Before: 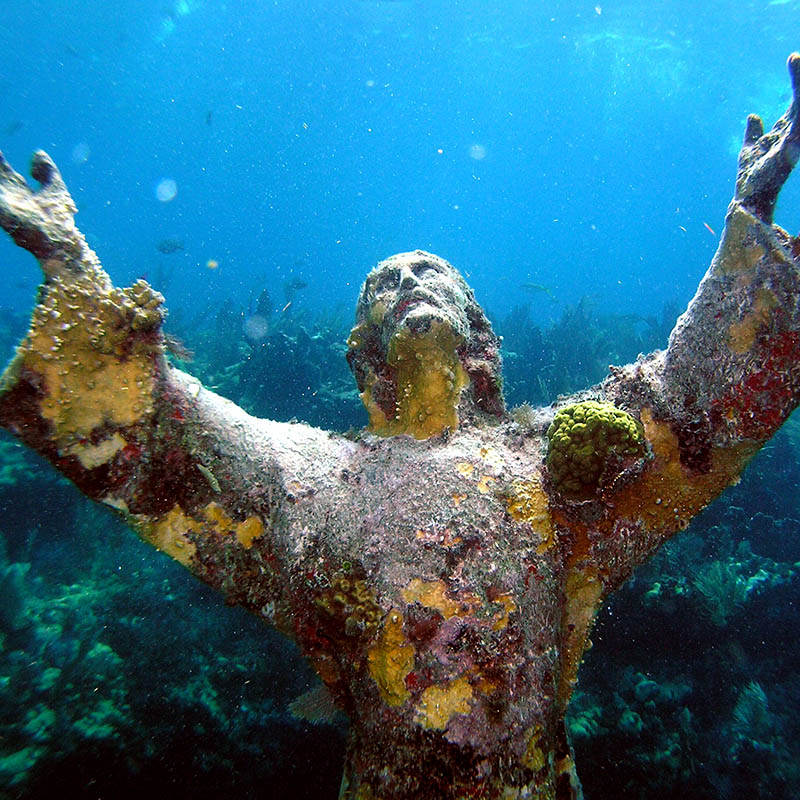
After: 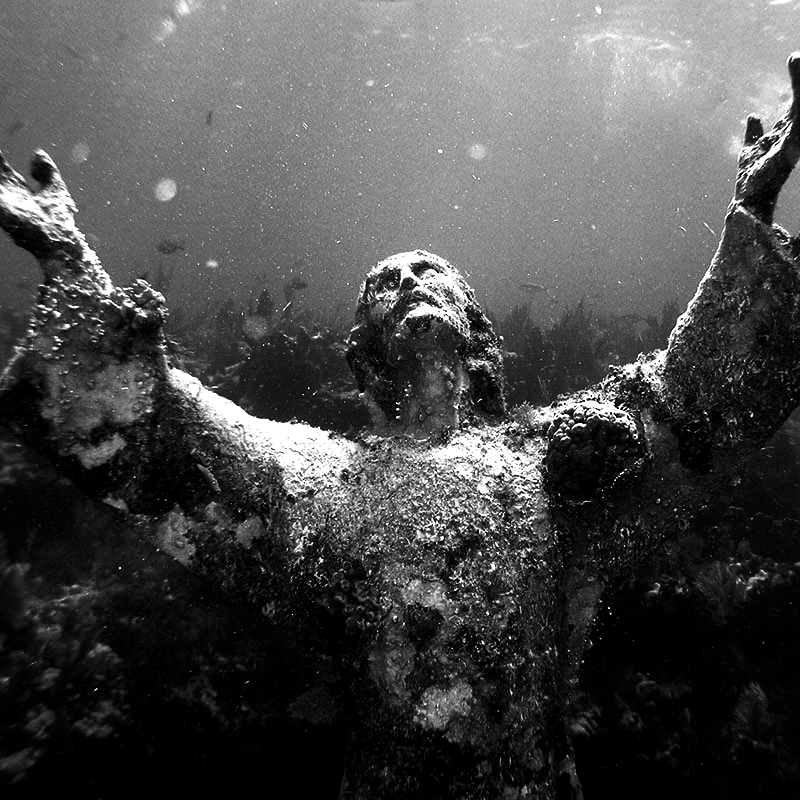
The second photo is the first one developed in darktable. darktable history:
contrast brightness saturation: contrast -0.03, brightness -0.59, saturation -1
exposure: black level correction 0.001, exposure 0.5 EV, compensate exposure bias true, compensate highlight preservation false
rgb curve: curves: ch0 [(0, 0) (0.078, 0.051) (0.929, 0.956) (1, 1)], compensate middle gray true
